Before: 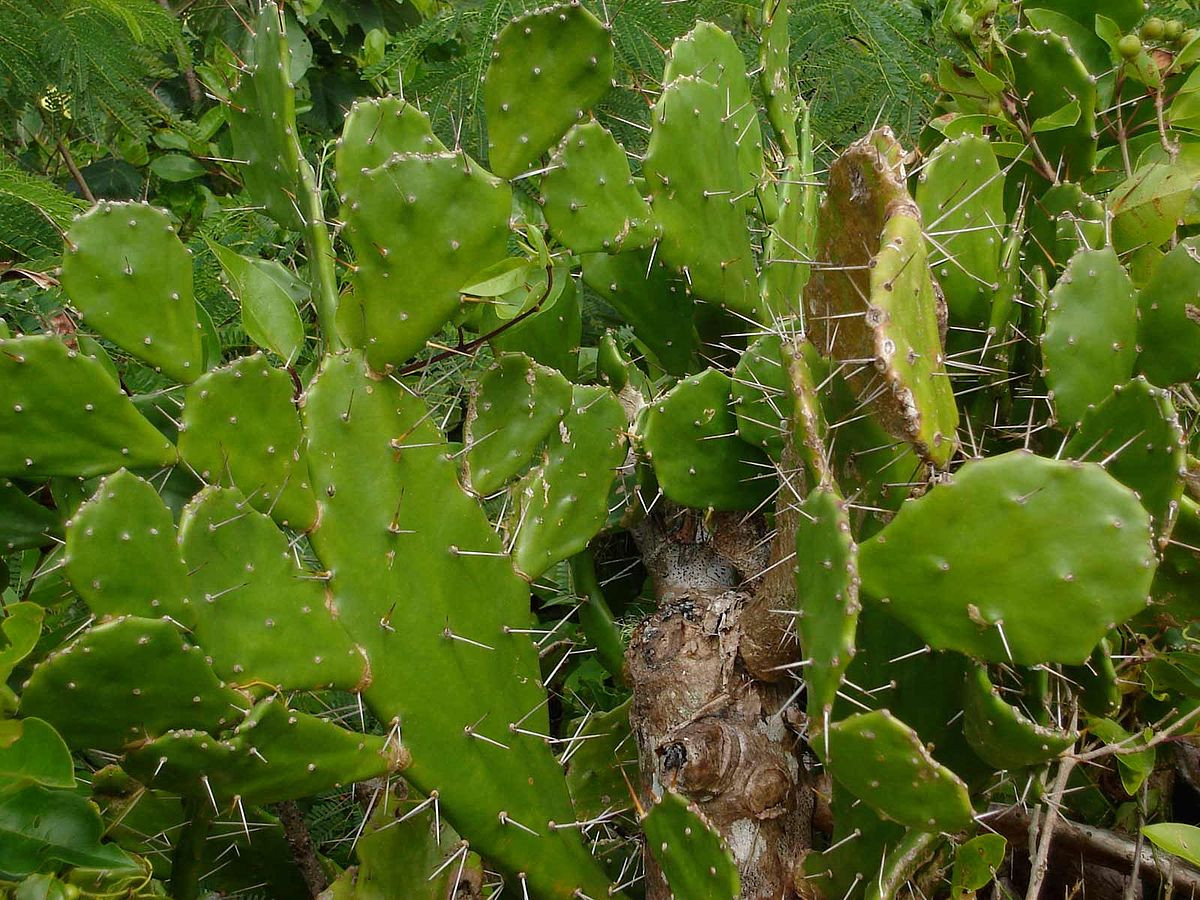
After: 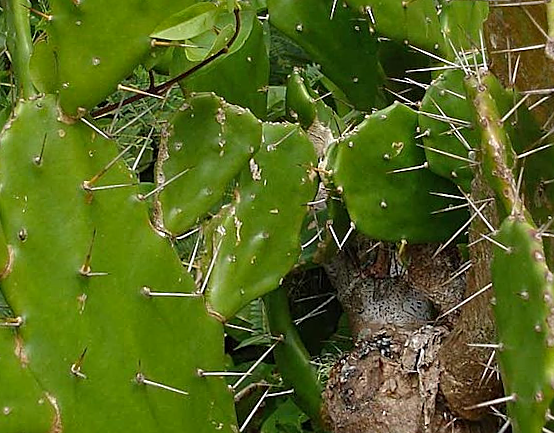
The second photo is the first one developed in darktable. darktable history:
local contrast: mode bilateral grid, contrast 100, coarseness 100, detail 94%, midtone range 0.2
crop: left 25%, top 25%, right 25%, bottom 25%
haze removal: strength 0.1, compatibility mode true, adaptive false
rotate and perspective: rotation -1.68°, lens shift (vertical) -0.146, crop left 0.049, crop right 0.912, crop top 0.032, crop bottom 0.96
sharpen: on, module defaults
